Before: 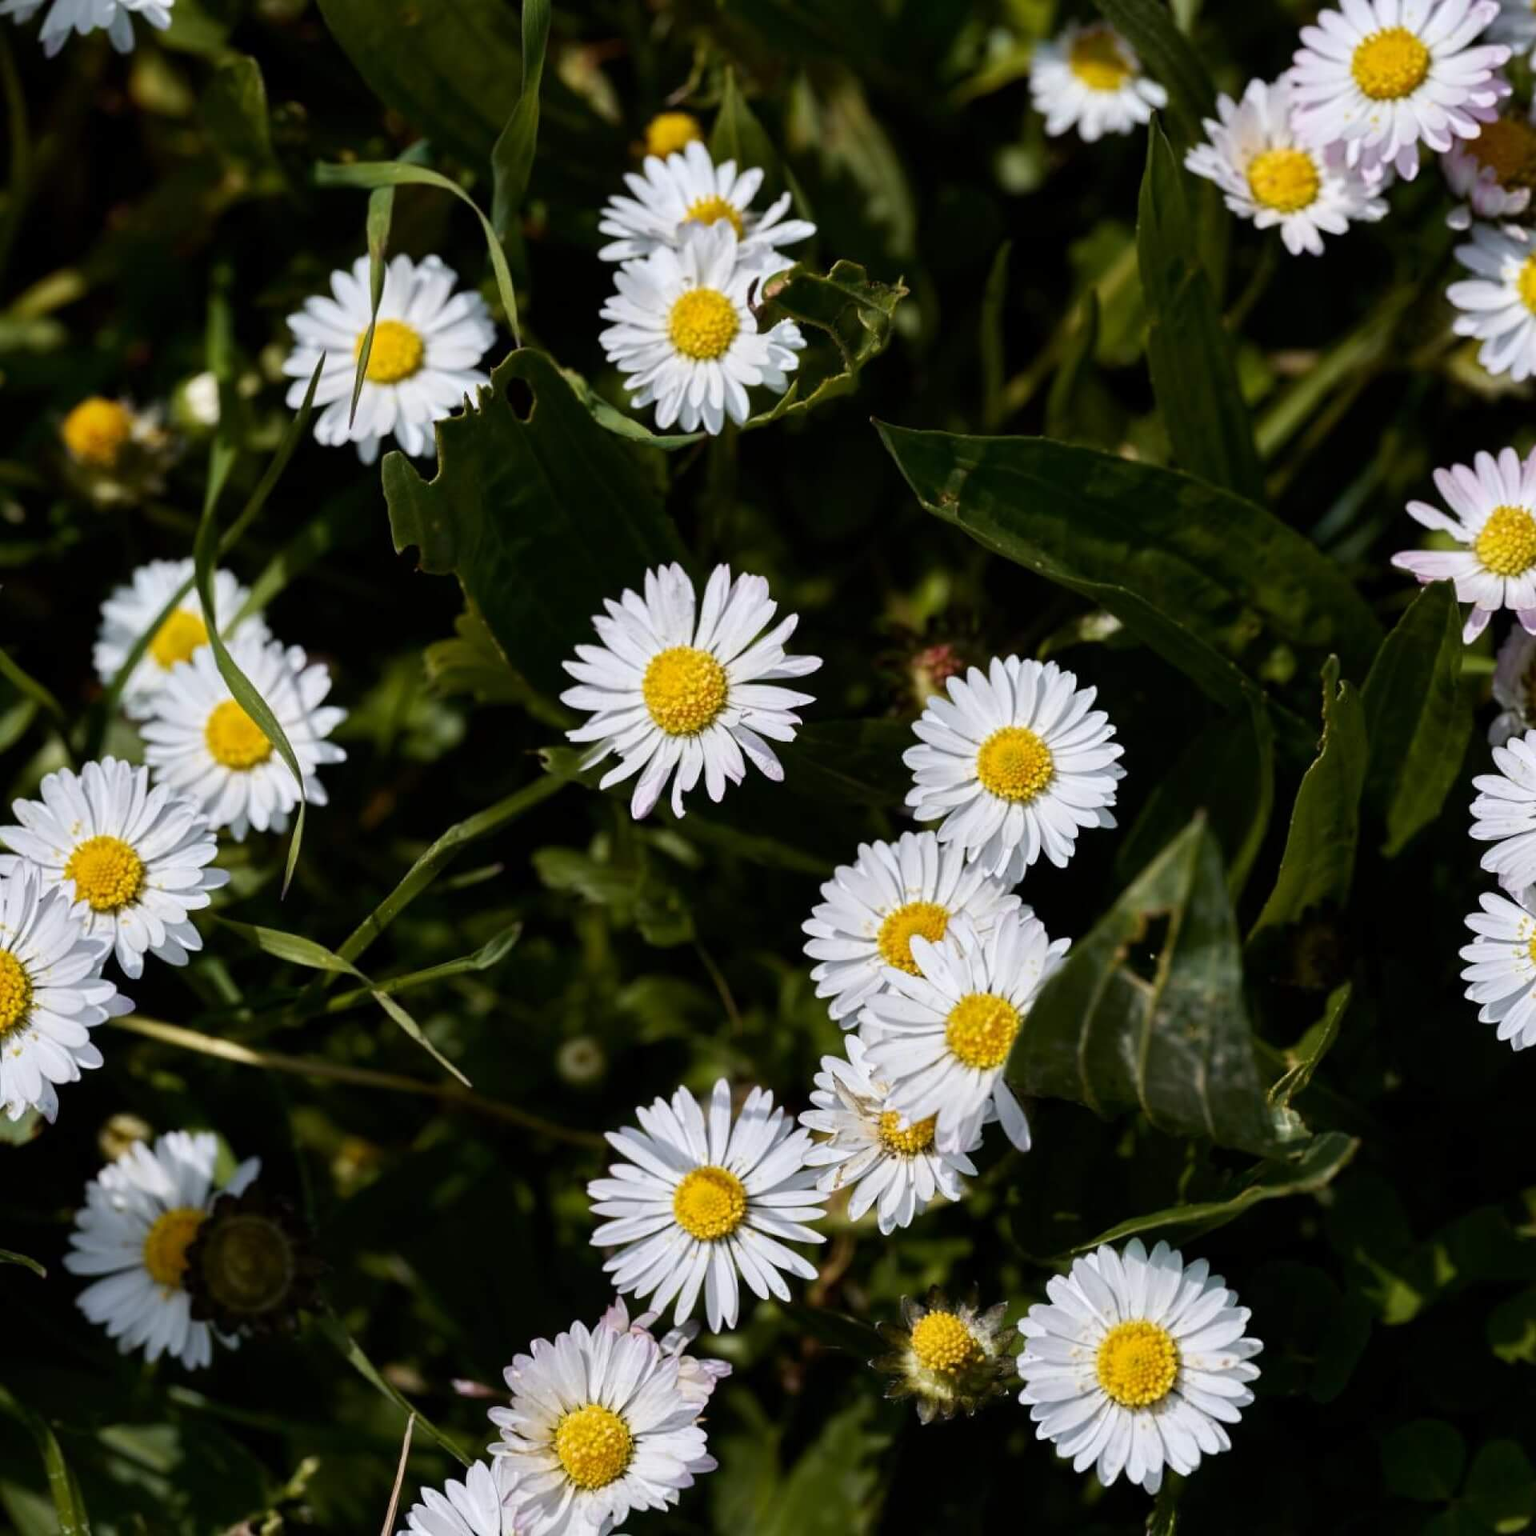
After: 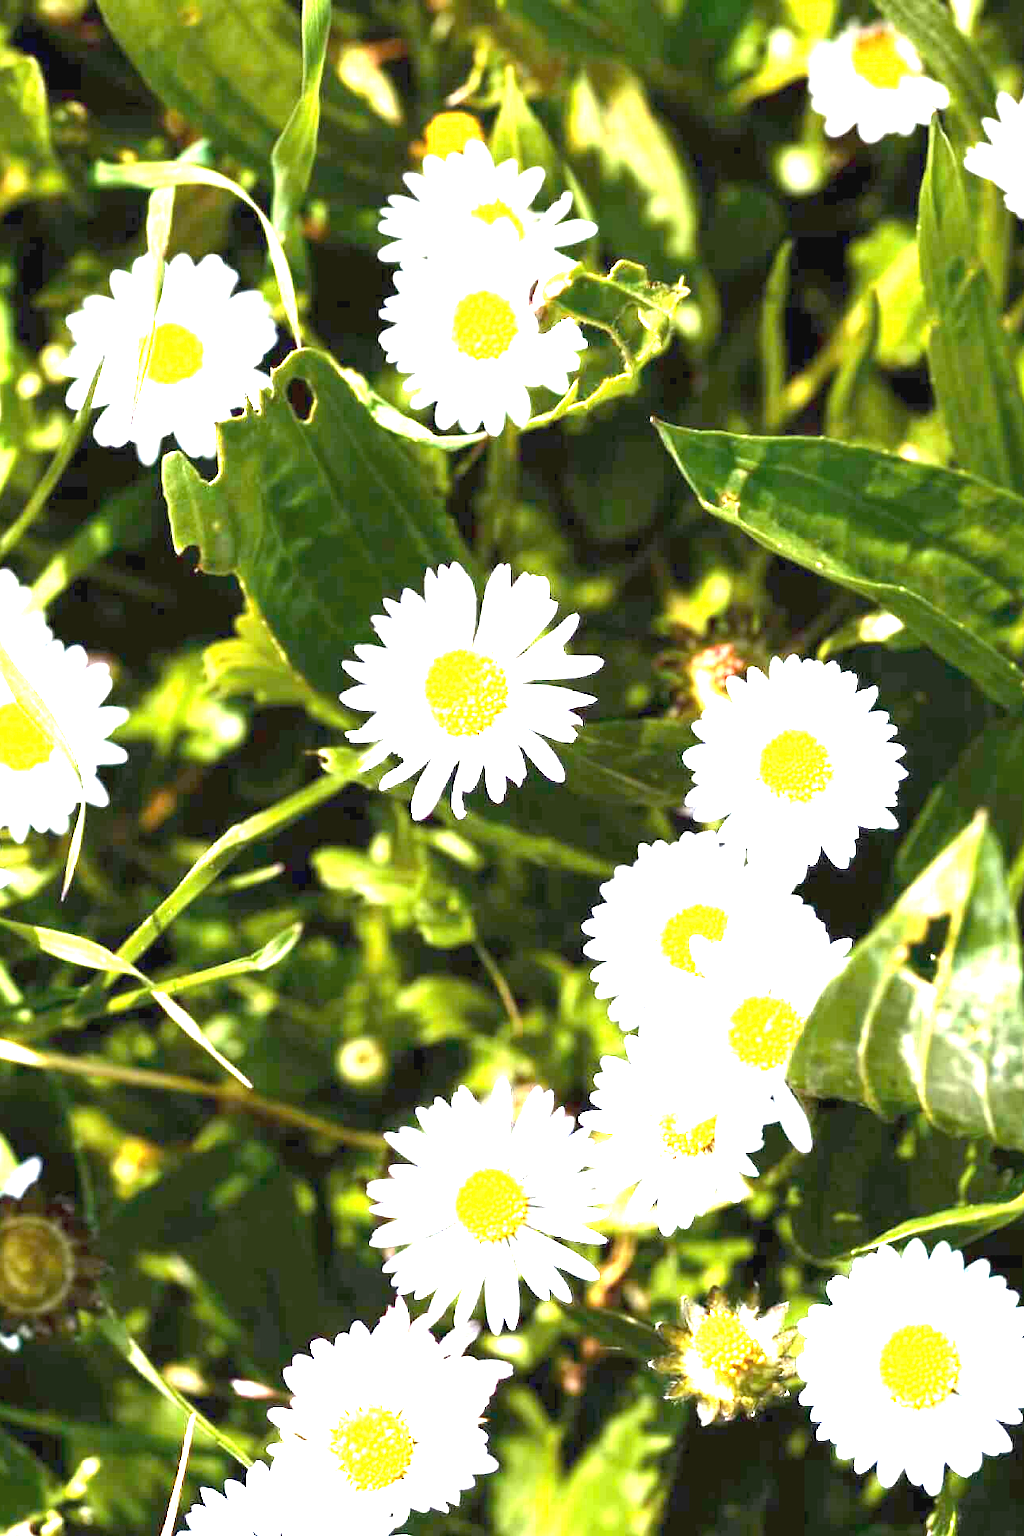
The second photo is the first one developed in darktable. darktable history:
exposure: black level correction 0, exposure 4.1 EV, compensate exposure bias true, compensate highlight preservation false
crop and rotate: left 14.355%, right 18.976%
